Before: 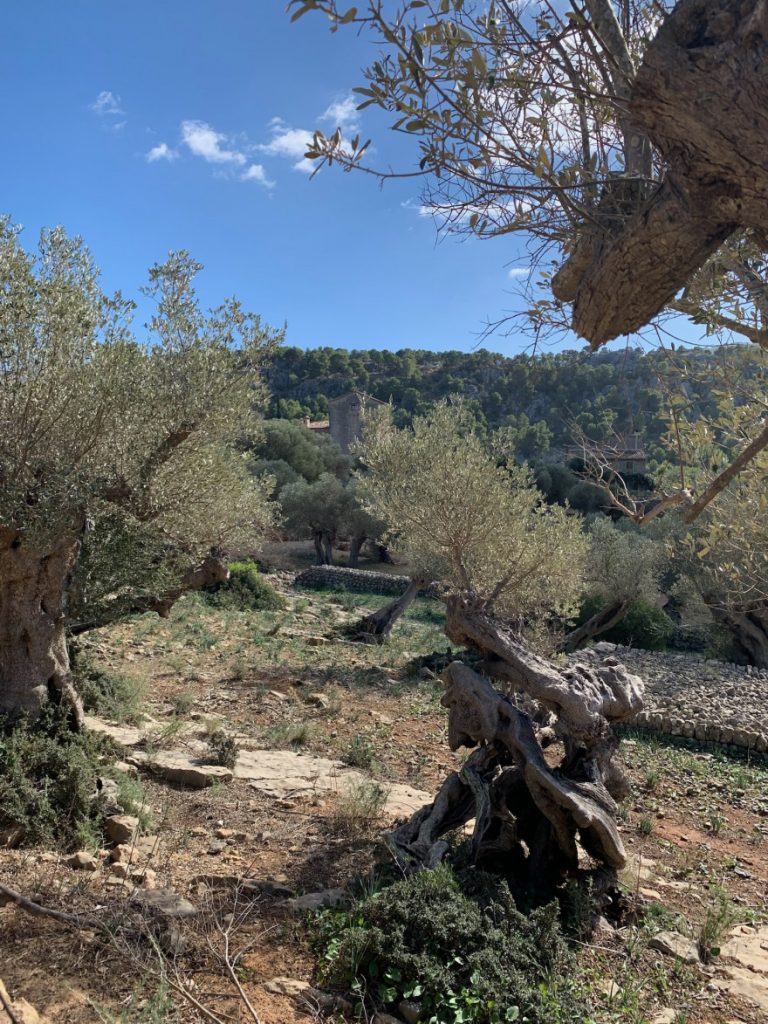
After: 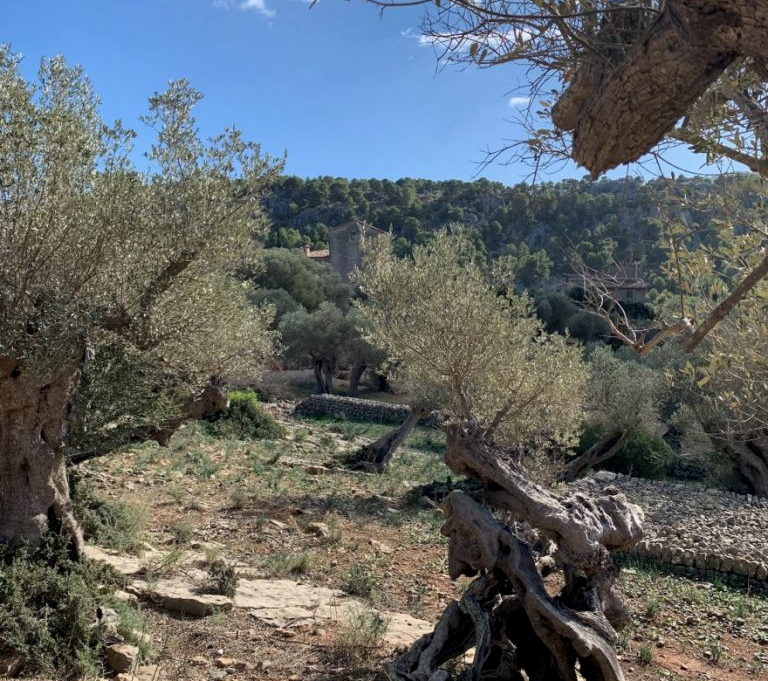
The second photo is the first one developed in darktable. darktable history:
crop: top 16.727%, bottom 16.727%
local contrast: highlights 100%, shadows 100%, detail 120%, midtone range 0.2
